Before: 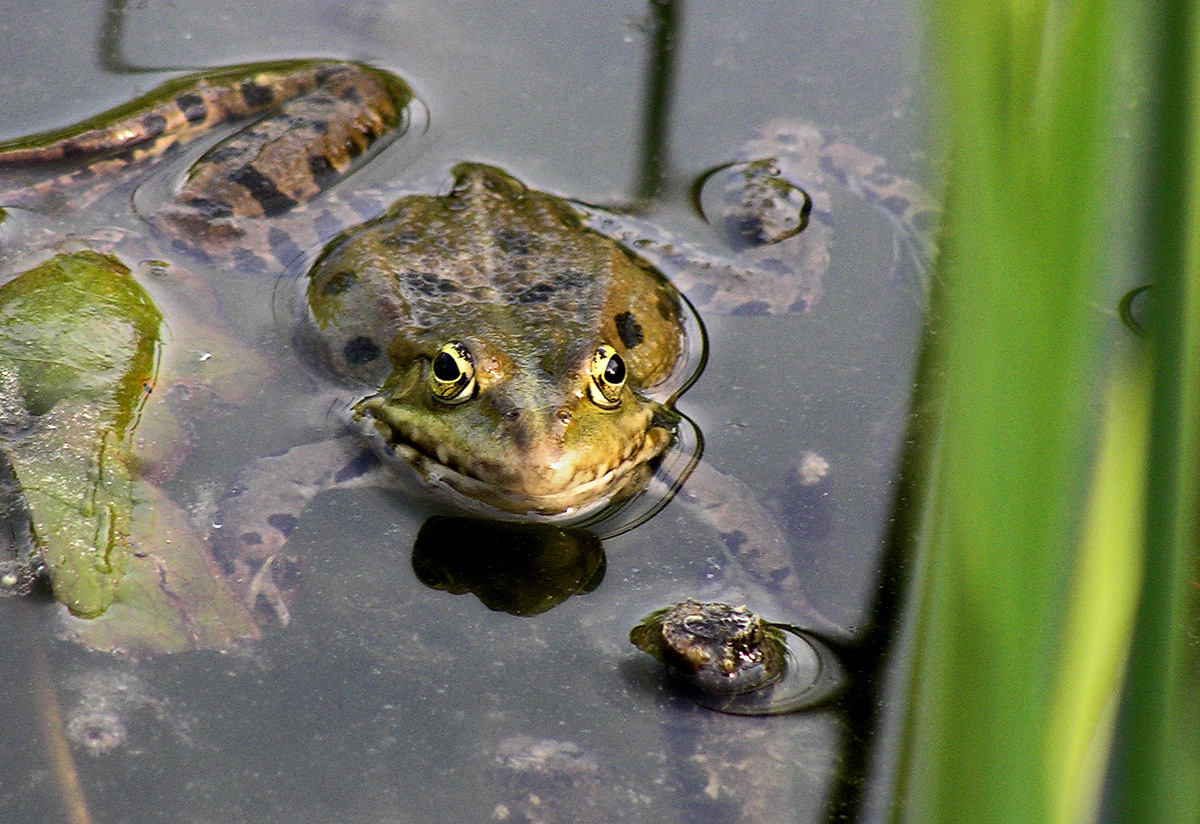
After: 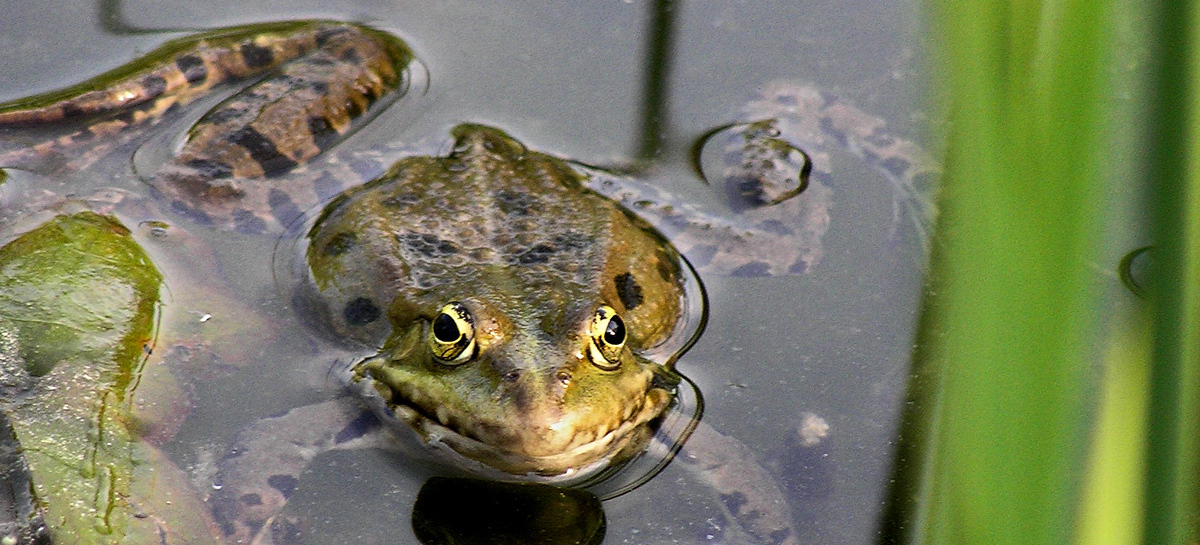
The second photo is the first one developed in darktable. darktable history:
crop and rotate: top 4.759%, bottom 28.98%
